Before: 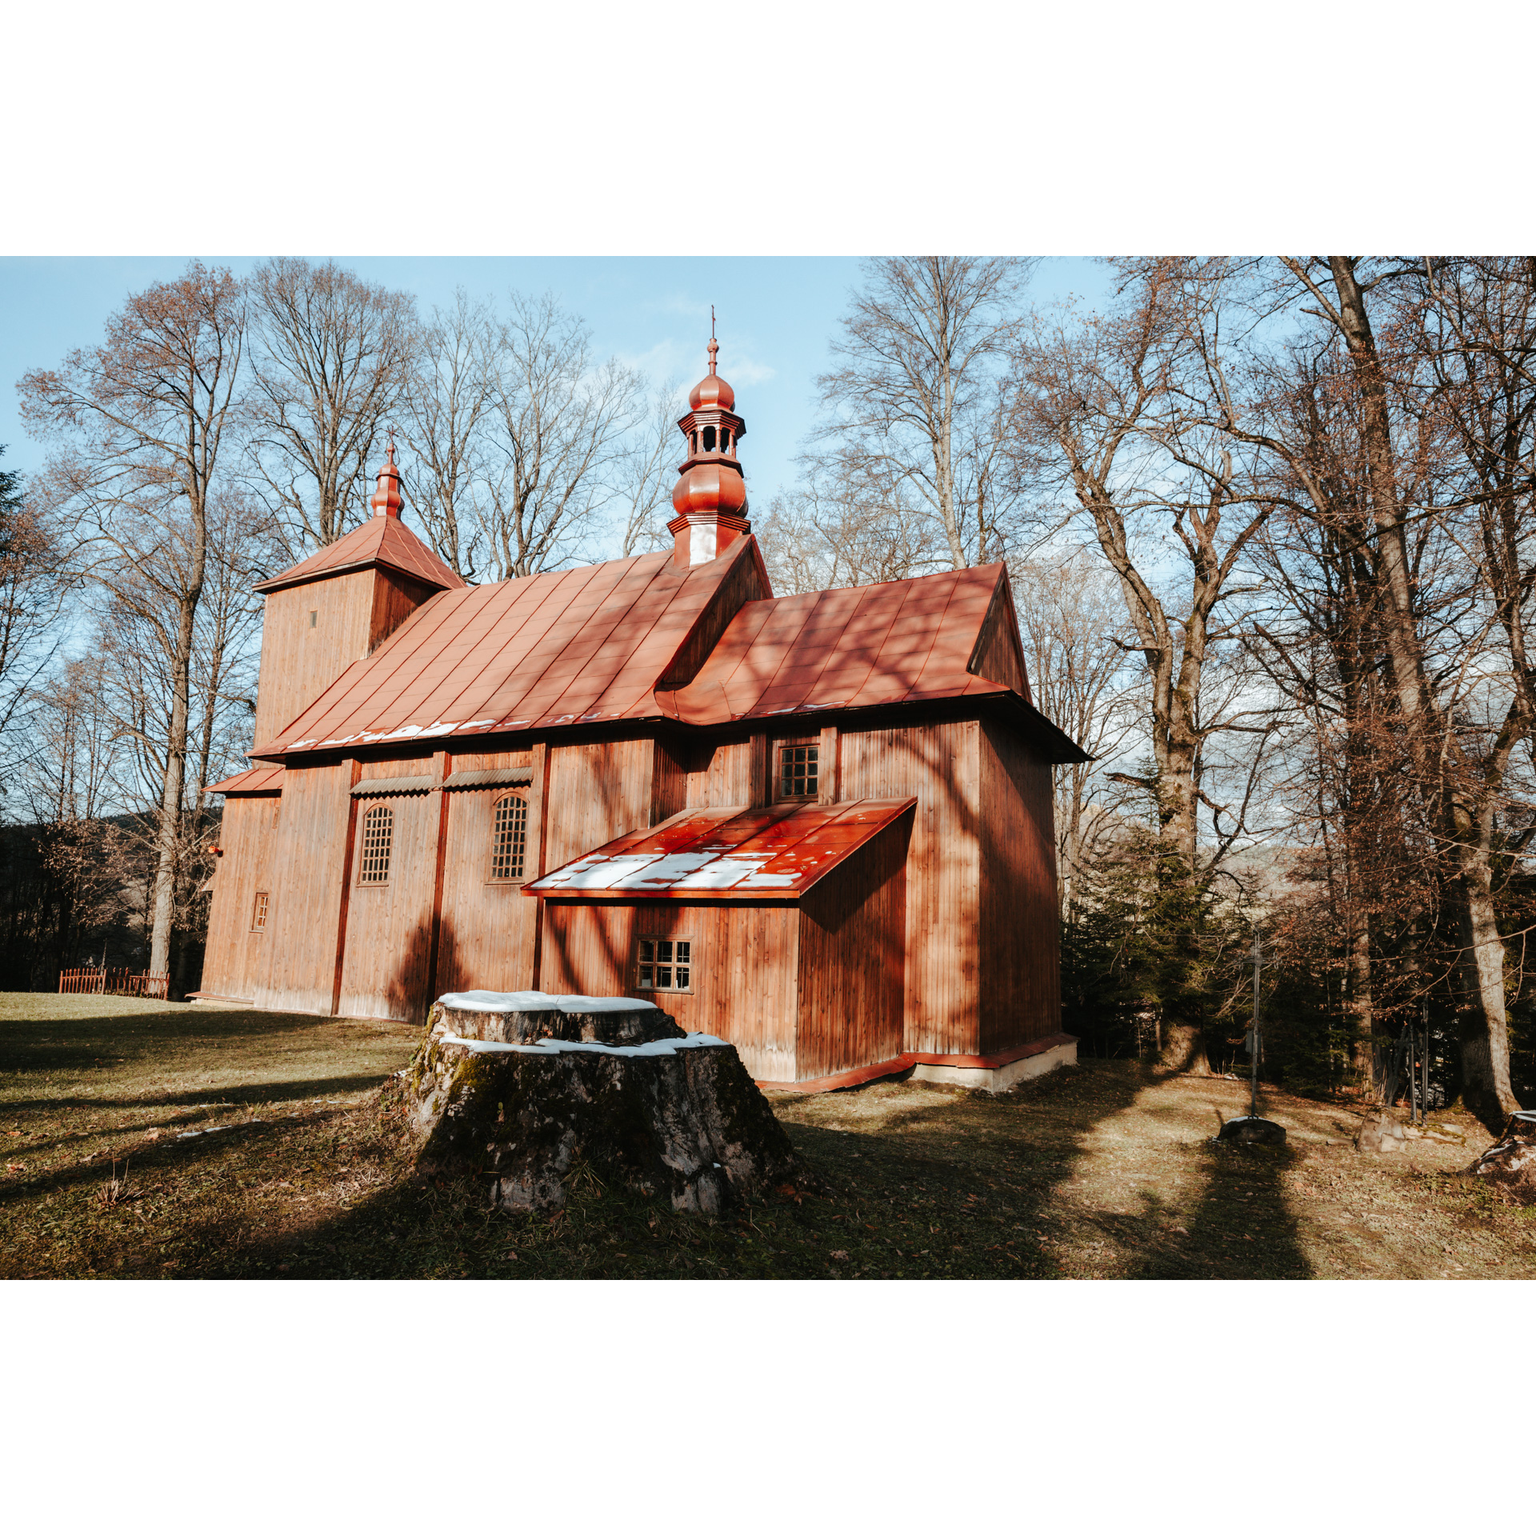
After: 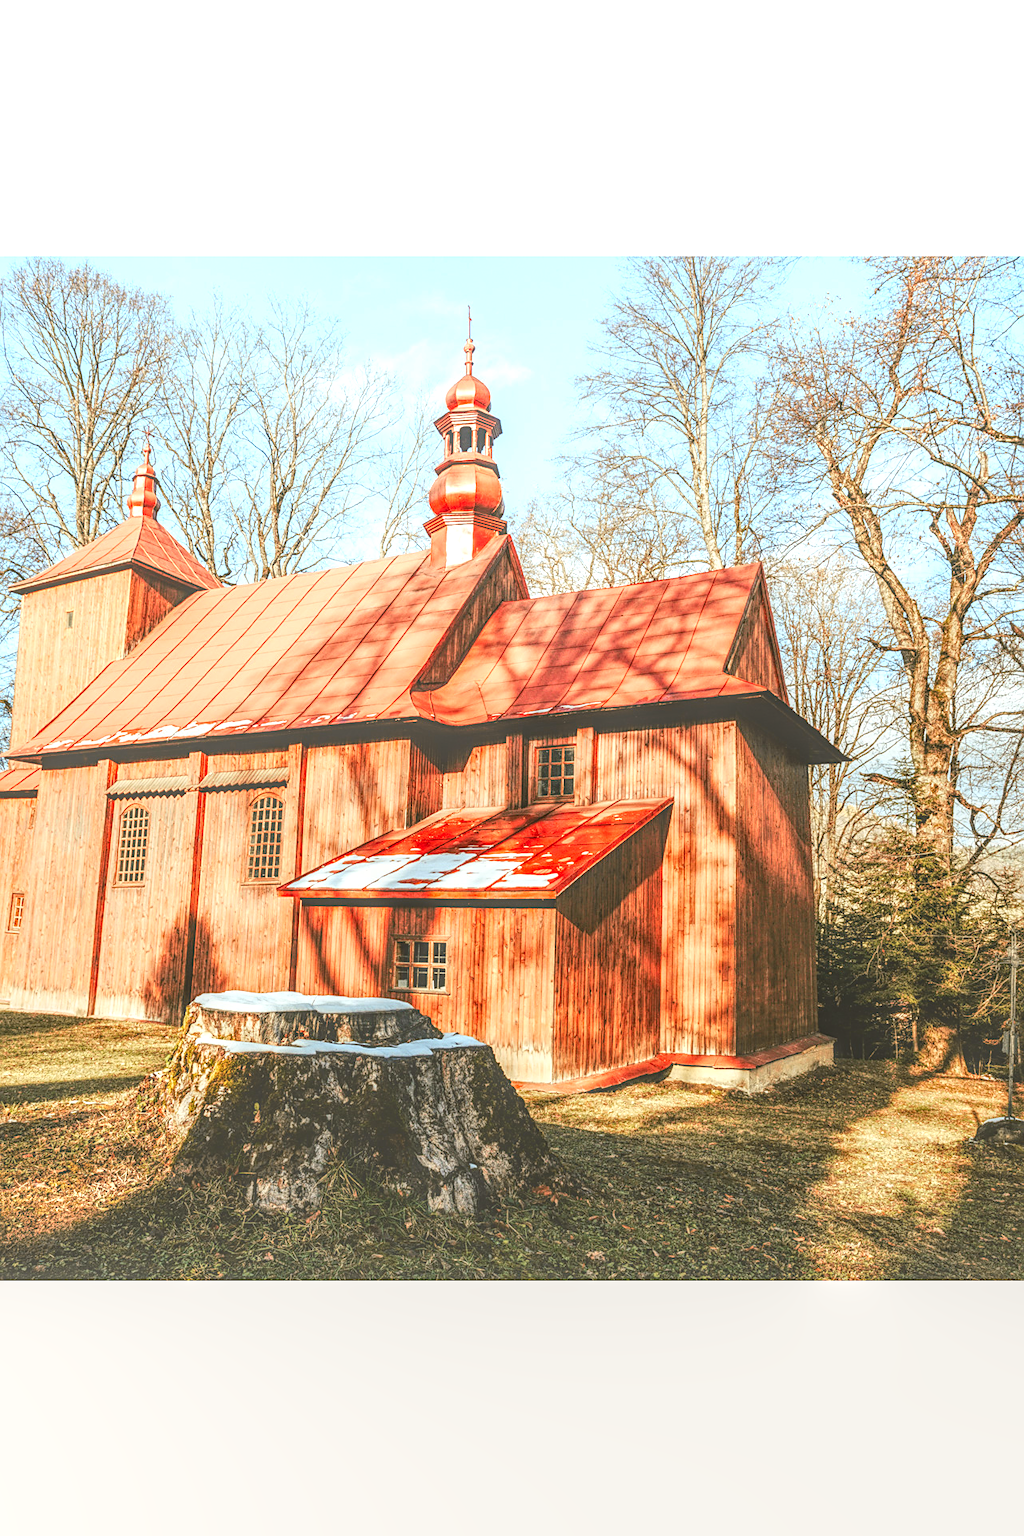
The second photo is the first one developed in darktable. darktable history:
sharpen: on, module defaults
contrast brightness saturation: contrast 0.03, brightness -0.036
local contrast: highlights 20%, shadows 27%, detail 199%, midtone range 0.2
crop and rotate: left 15.915%, right 17.401%
tone curve: curves: ch0 [(0, 0.021) (0.049, 0.044) (0.152, 0.14) (0.328, 0.377) (0.473, 0.543) (0.641, 0.705) (0.85, 0.894) (1, 0.969)]; ch1 [(0, 0) (0.302, 0.331) (0.433, 0.432) (0.472, 0.47) (0.502, 0.503) (0.527, 0.516) (0.564, 0.573) (0.614, 0.626) (0.677, 0.701) (0.859, 0.885) (1, 1)]; ch2 [(0, 0) (0.33, 0.301) (0.447, 0.44) (0.487, 0.496) (0.502, 0.516) (0.535, 0.563) (0.565, 0.597) (0.608, 0.641) (1, 1)], color space Lab, independent channels, preserve colors none
exposure: exposure 0.994 EV, compensate exposure bias true, compensate highlight preservation false
